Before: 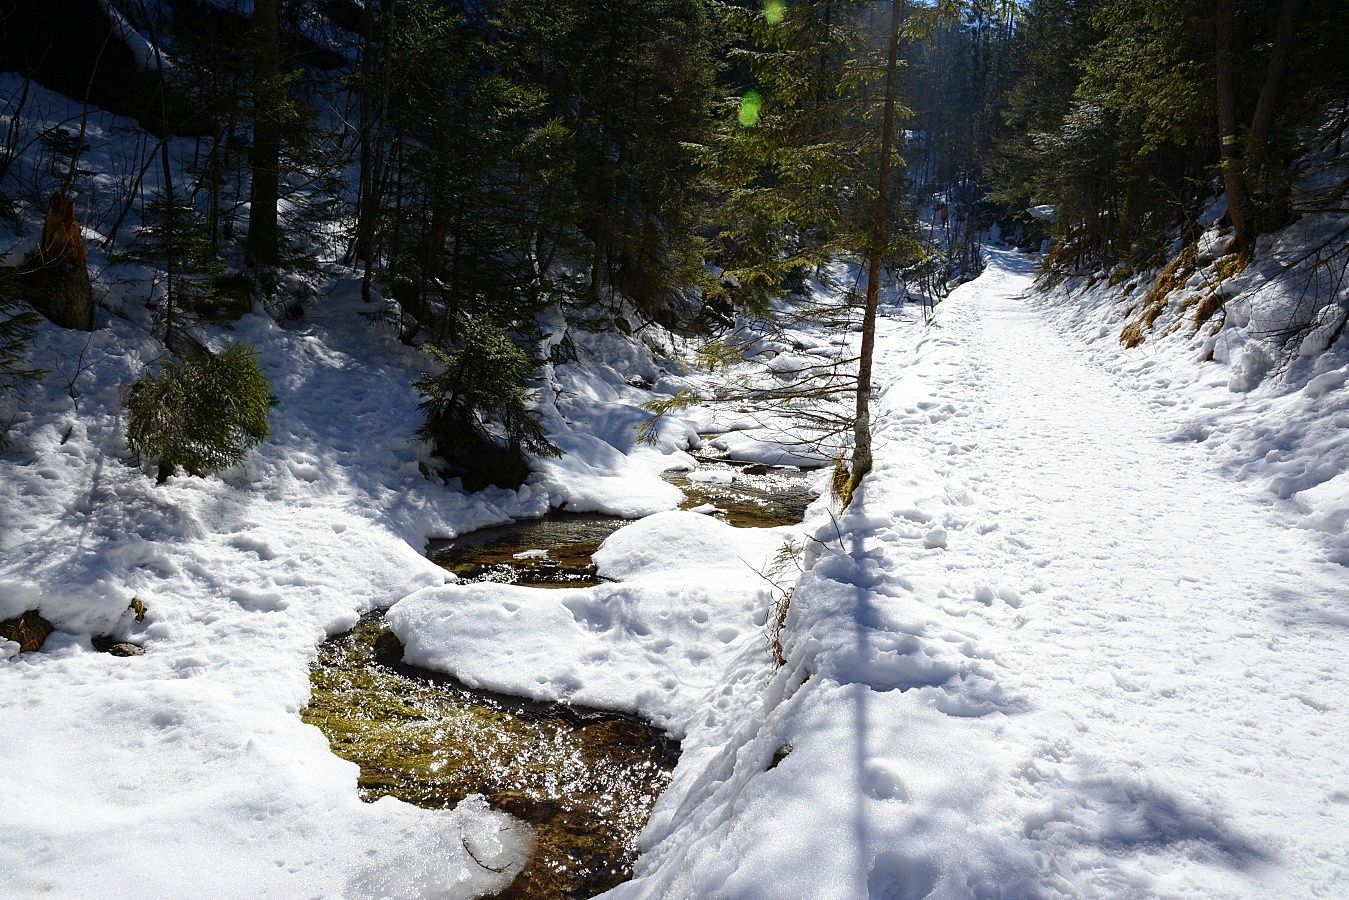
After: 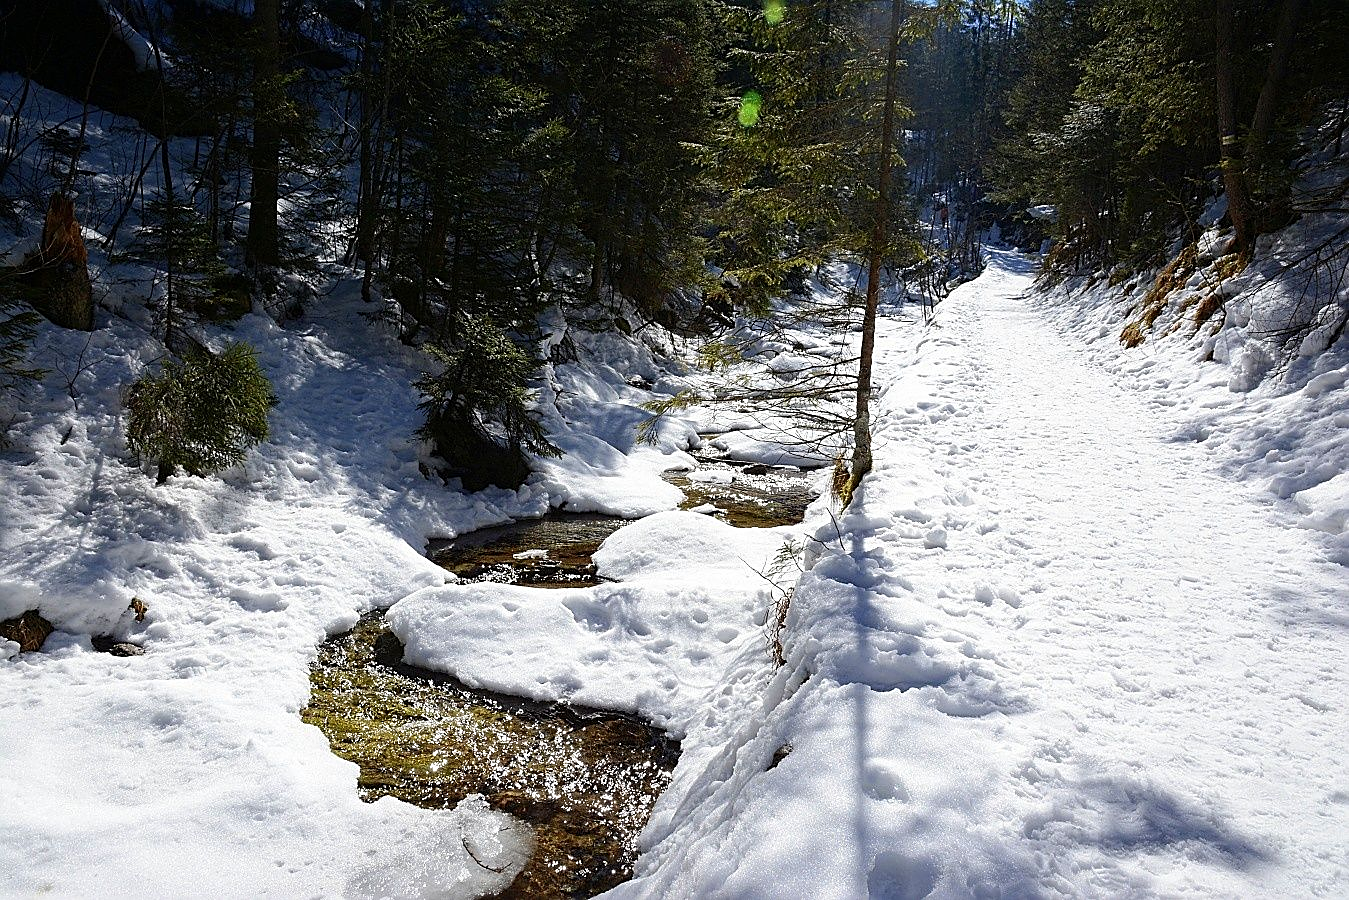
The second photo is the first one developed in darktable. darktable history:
sharpen: on, module defaults
rotate and perspective: automatic cropping original format, crop left 0, crop top 0
